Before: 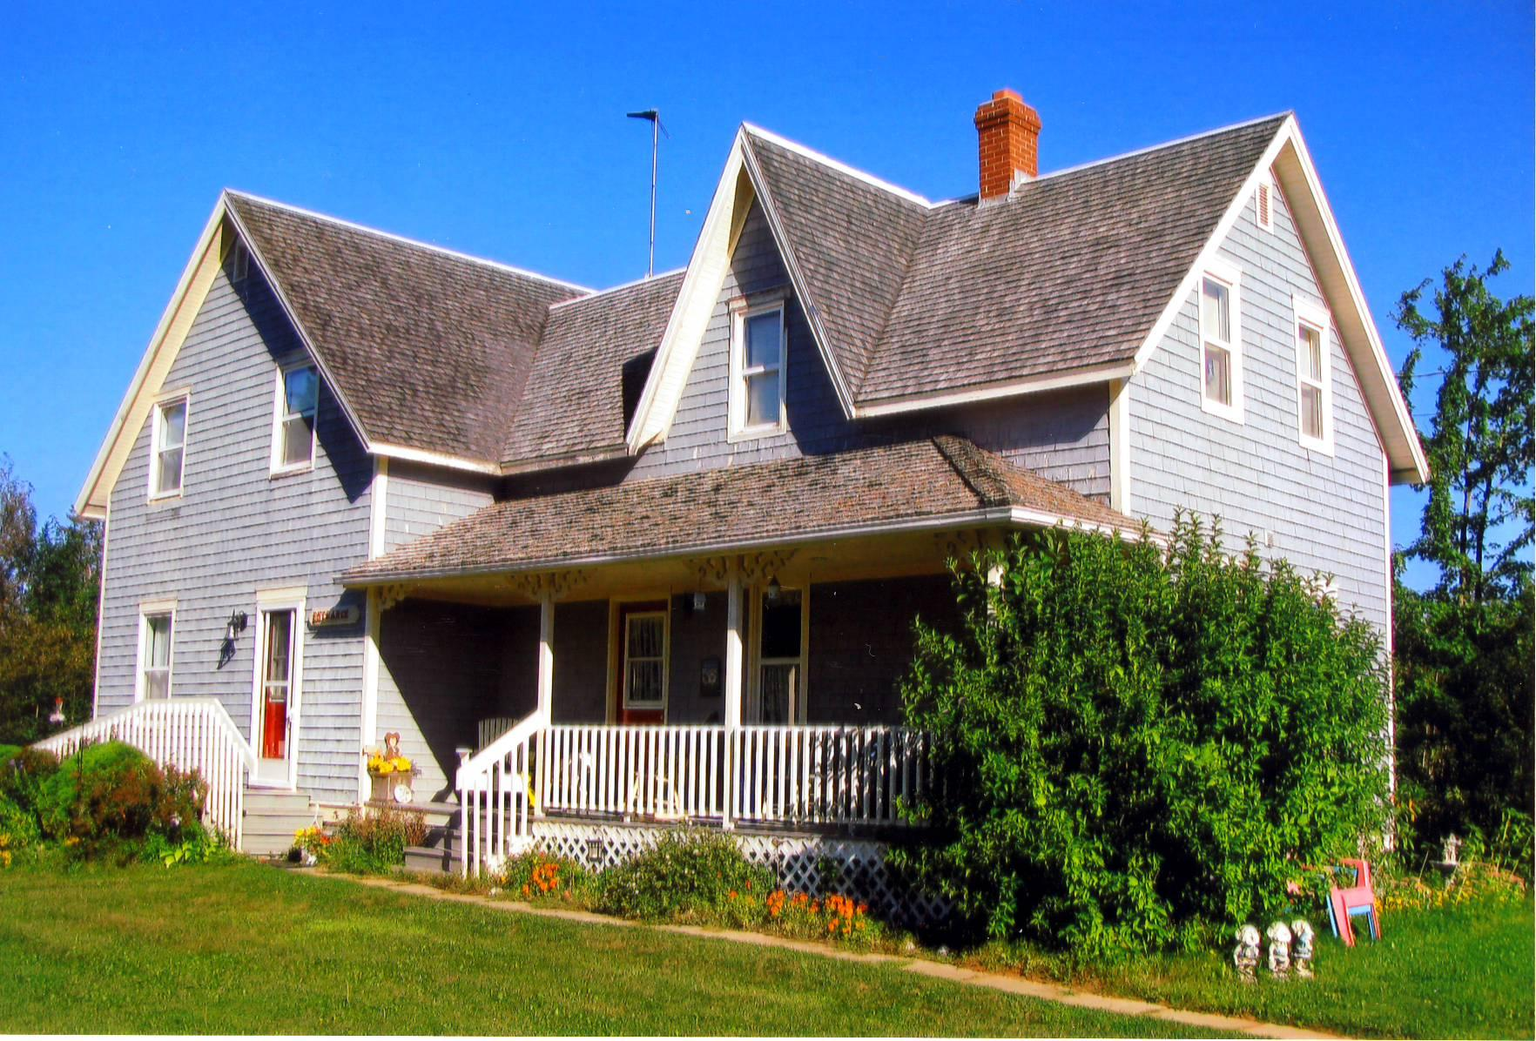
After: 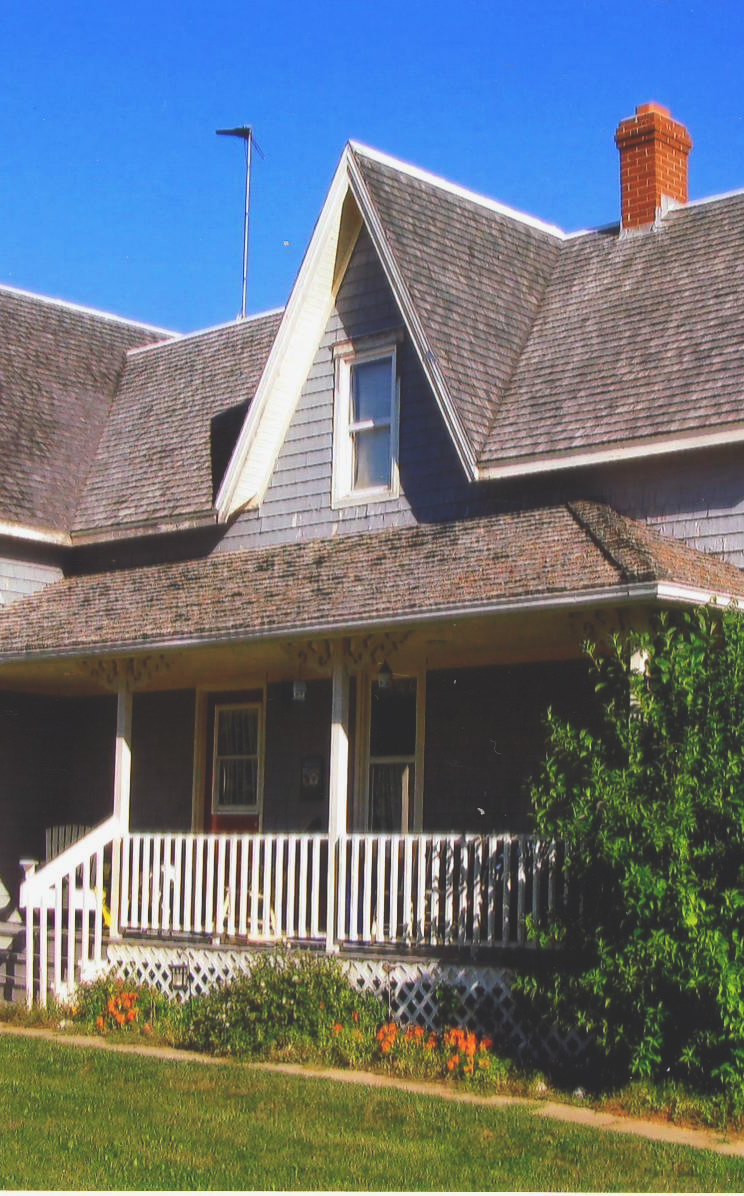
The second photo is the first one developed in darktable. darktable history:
exposure: black level correction -0.025, exposure -0.117 EV, compensate highlight preservation false
crop: left 28.583%, right 29.231%
